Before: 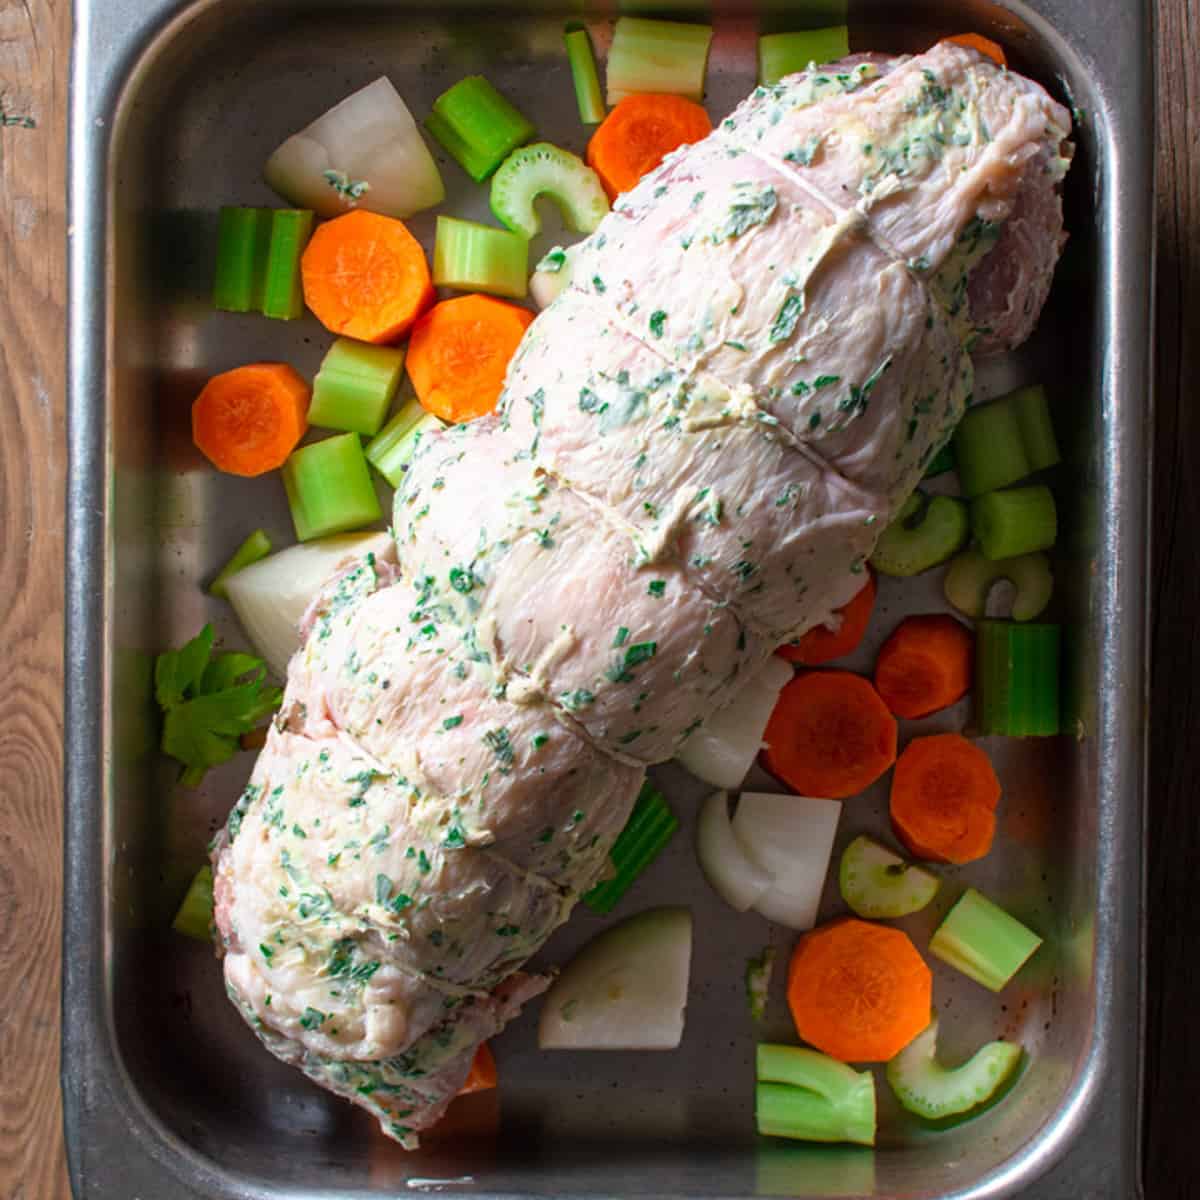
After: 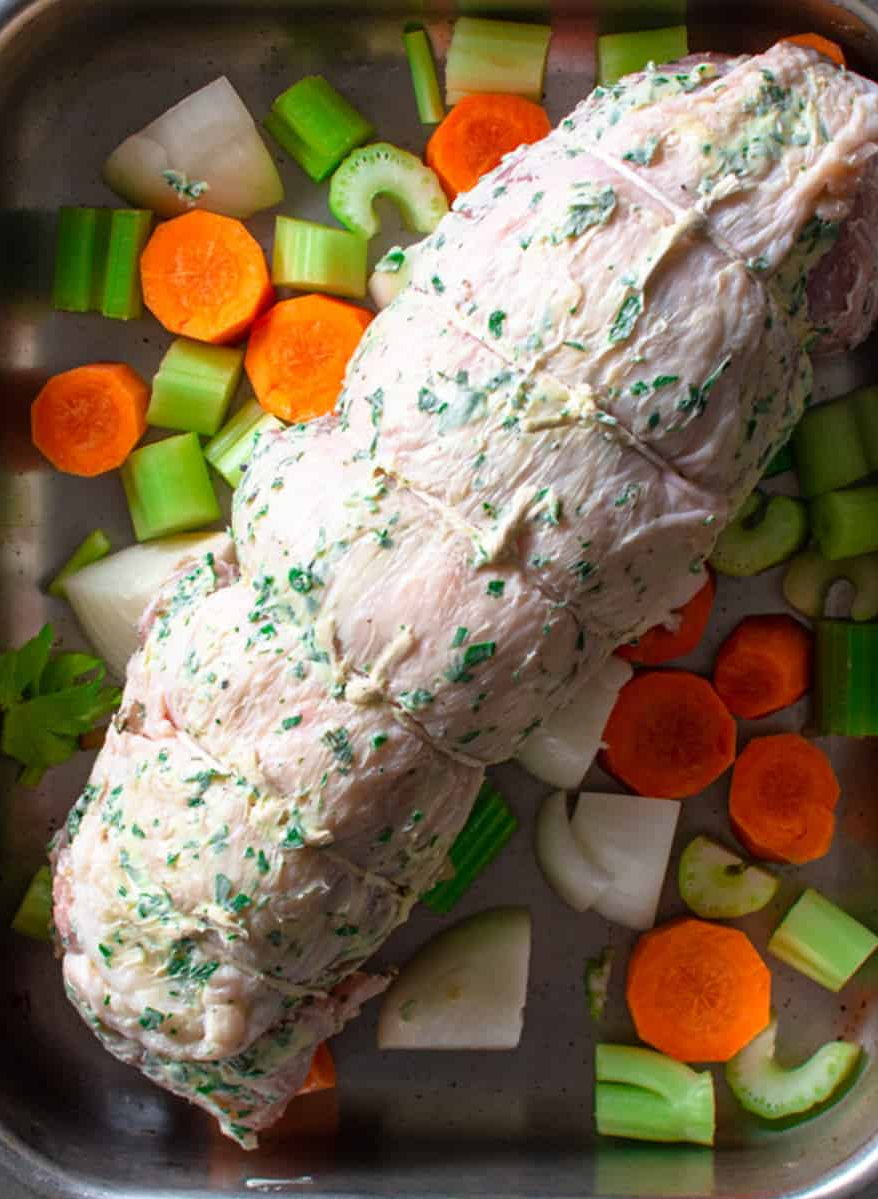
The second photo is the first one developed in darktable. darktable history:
crop: left 13.443%, right 13.31%
